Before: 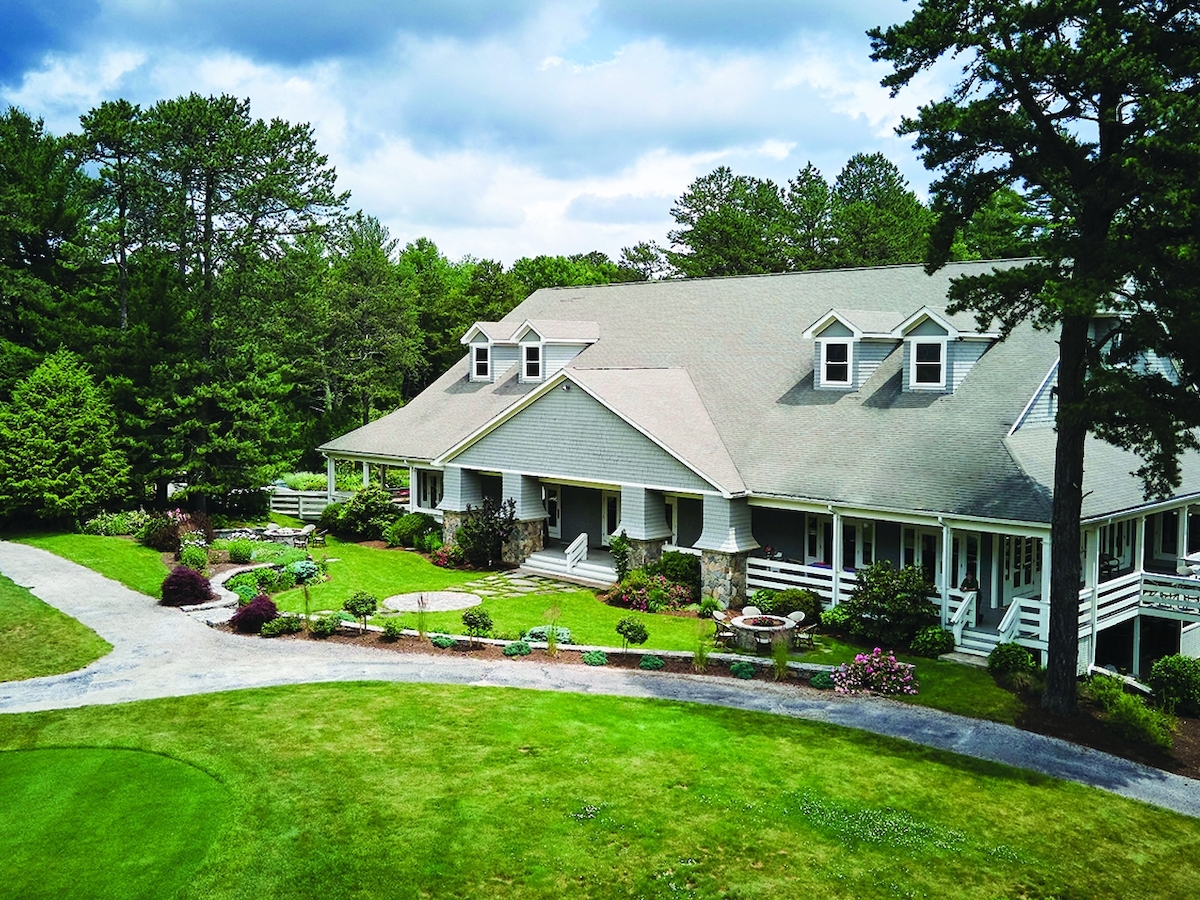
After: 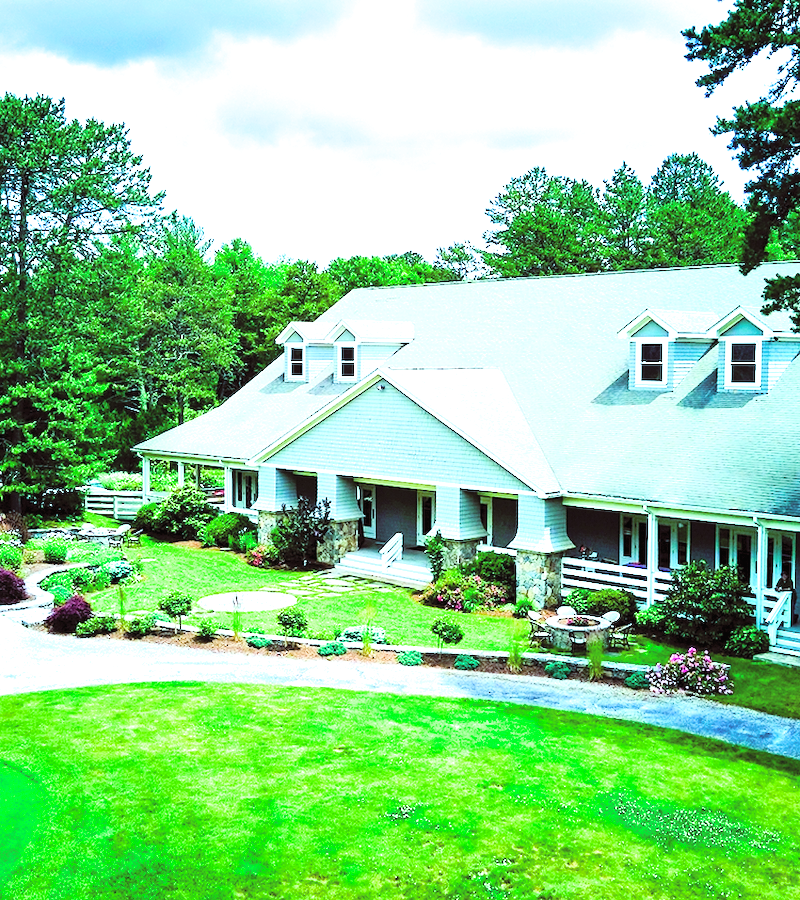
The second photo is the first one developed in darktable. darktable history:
crop and rotate: left 15.446%, right 17.836%
color balance rgb: shadows lift › luminance -7.7%, shadows lift › chroma 2.13%, shadows lift › hue 200.79°, power › luminance -7.77%, power › chroma 2.27%, power › hue 220.69°, highlights gain › luminance 15.15%, highlights gain › chroma 4%, highlights gain › hue 209.35°, global offset › luminance -0.21%, global offset › chroma 0.27%, perceptual saturation grading › global saturation 24.42%, perceptual saturation grading › highlights -24.42%, perceptual saturation grading › mid-tones 24.42%, perceptual saturation grading › shadows 40%, perceptual brilliance grading › global brilliance -5%, perceptual brilliance grading › highlights 24.42%, perceptual brilliance grading › mid-tones 7%, perceptual brilliance grading › shadows -5%
exposure: black level correction 0, exposure 0.9 EV, compensate exposure bias true, compensate highlight preservation false
filmic rgb: hardness 4.17
contrast brightness saturation: contrast 0.1, brightness 0.3, saturation 0.14
